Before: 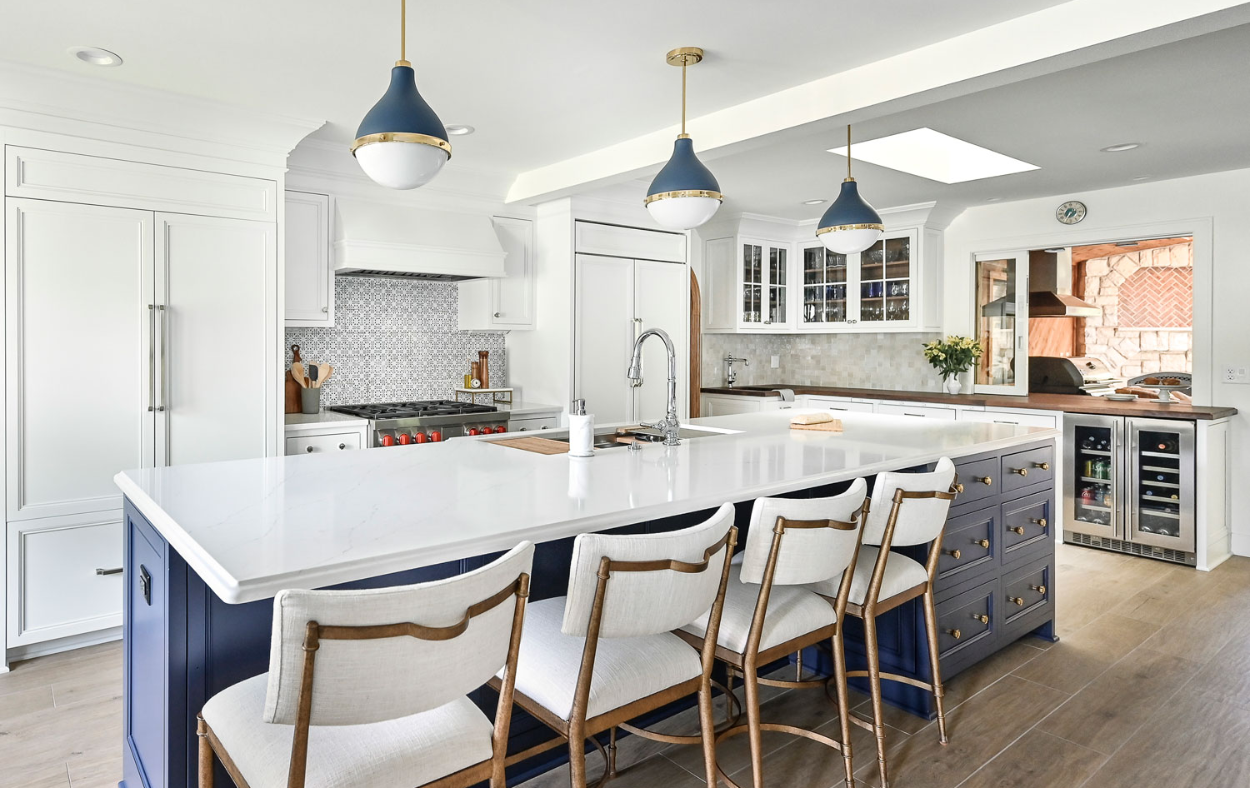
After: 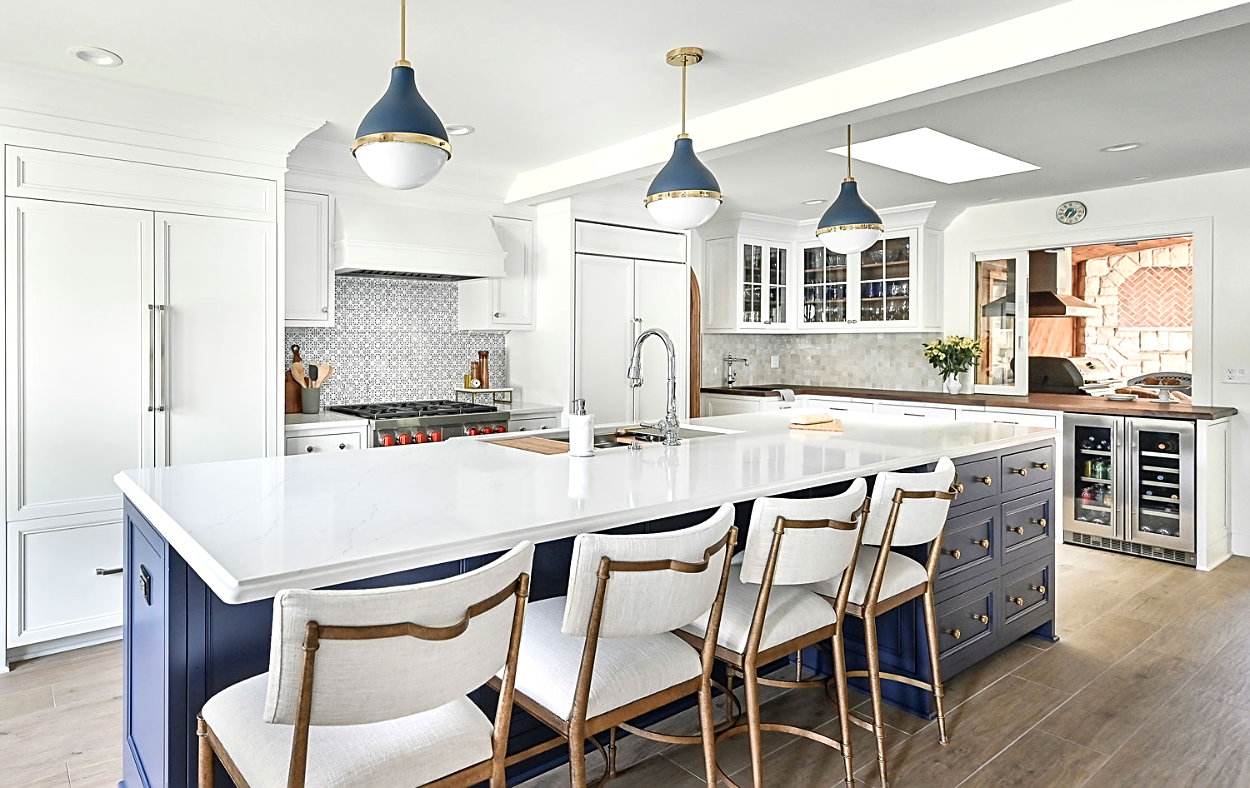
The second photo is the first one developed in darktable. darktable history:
sharpen: on, module defaults
exposure: exposure 0.153 EV, compensate highlight preservation false
